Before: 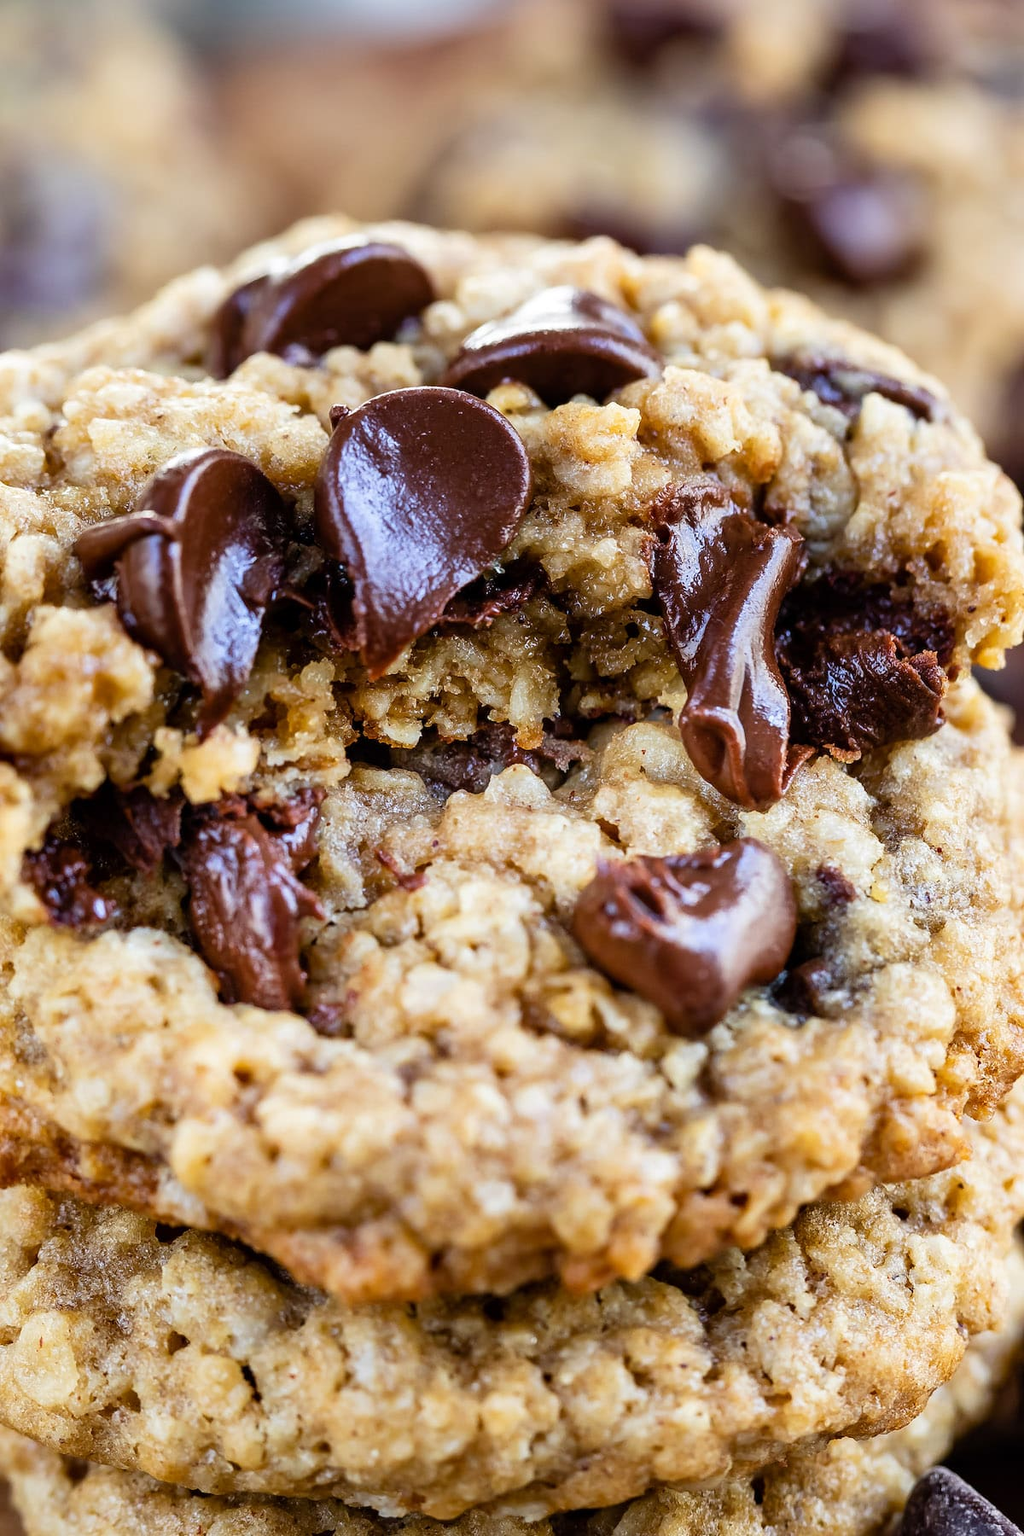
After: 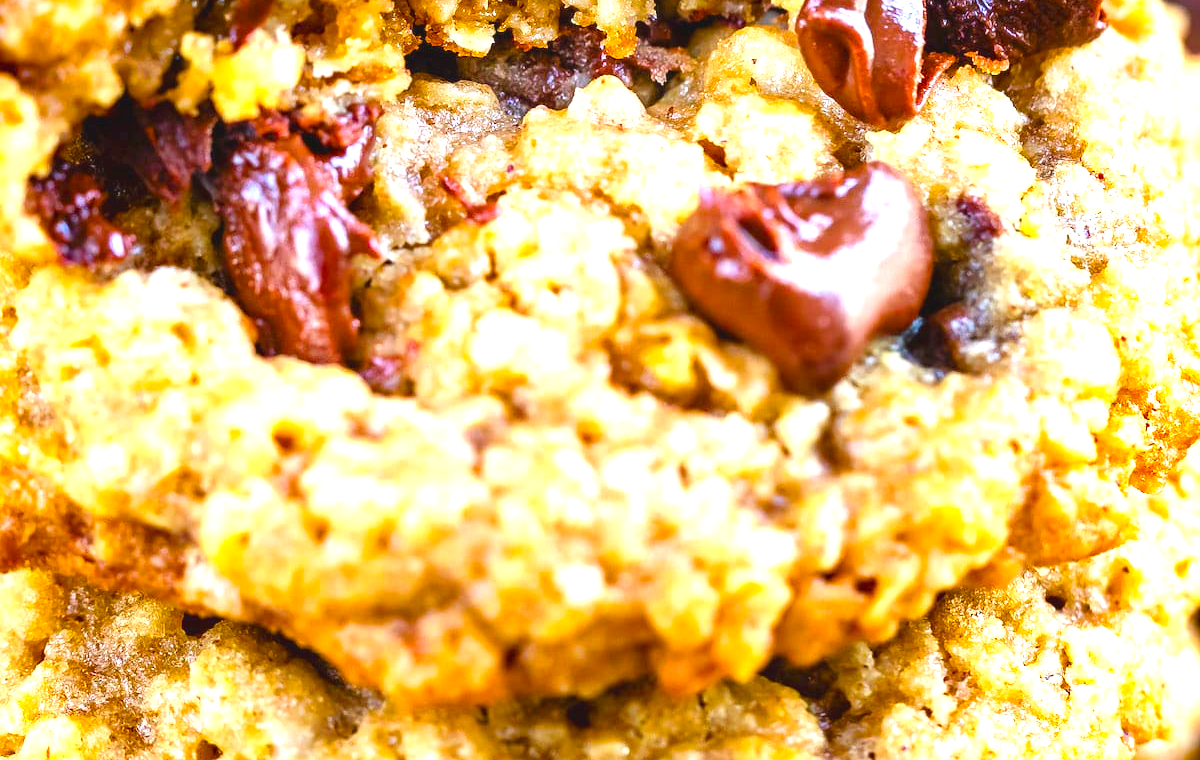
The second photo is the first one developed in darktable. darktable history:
crop: top 45.564%, bottom 12.17%
exposure: black level correction -0.002, exposure 1.358 EV, compensate highlight preservation false
color correction: highlights a* 0.679, highlights b* 2.8, saturation 1.1
color balance rgb: shadows lift › chroma 0.792%, shadows lift › hue 113.42°, highlights gain › chroma 0.231%, highlights gain › hue 332.67°, perceptual saturation grading › global saturation 37.267%, contrast -9.62%
